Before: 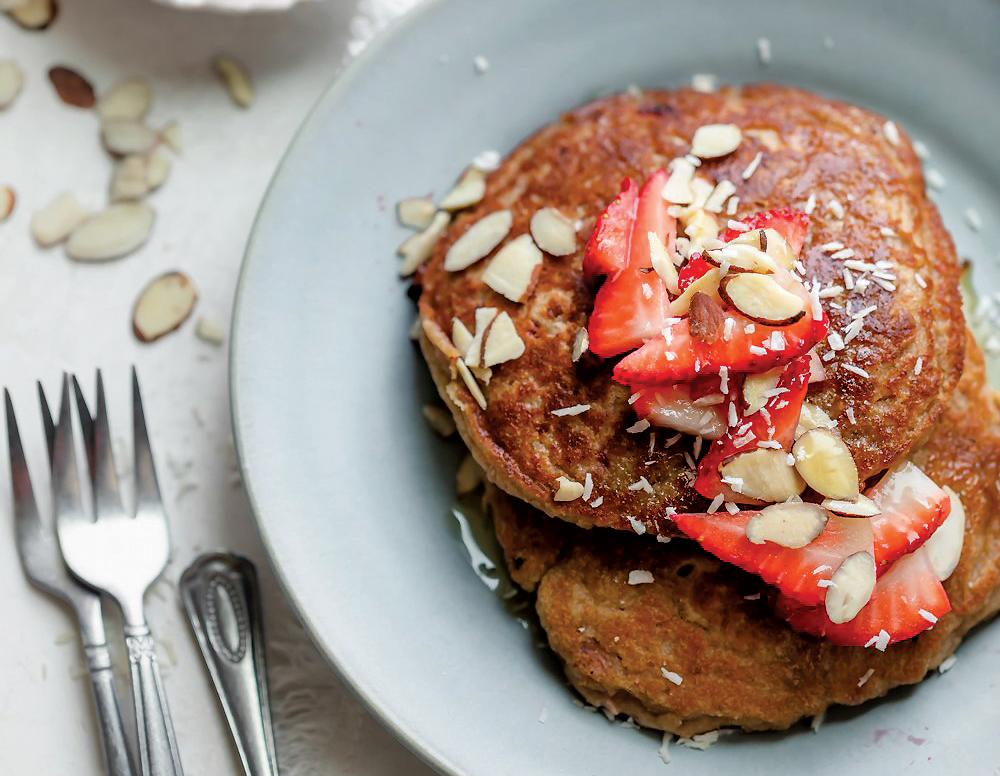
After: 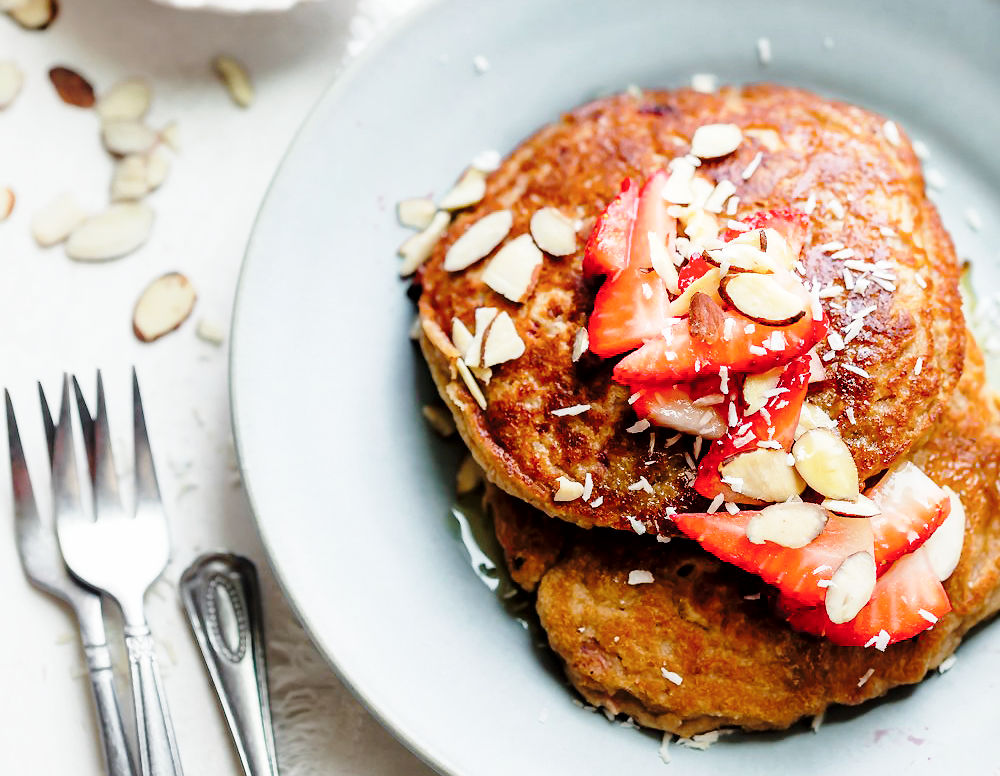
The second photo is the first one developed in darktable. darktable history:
base curve: curves: ch0 [(0, 0) (0.028, 0.03) (0.121, 0.232) (0.46, 0.748) (0.859, 0.968) (1, 1)], preserve colors none
exposure: compensate highlight preservation false
